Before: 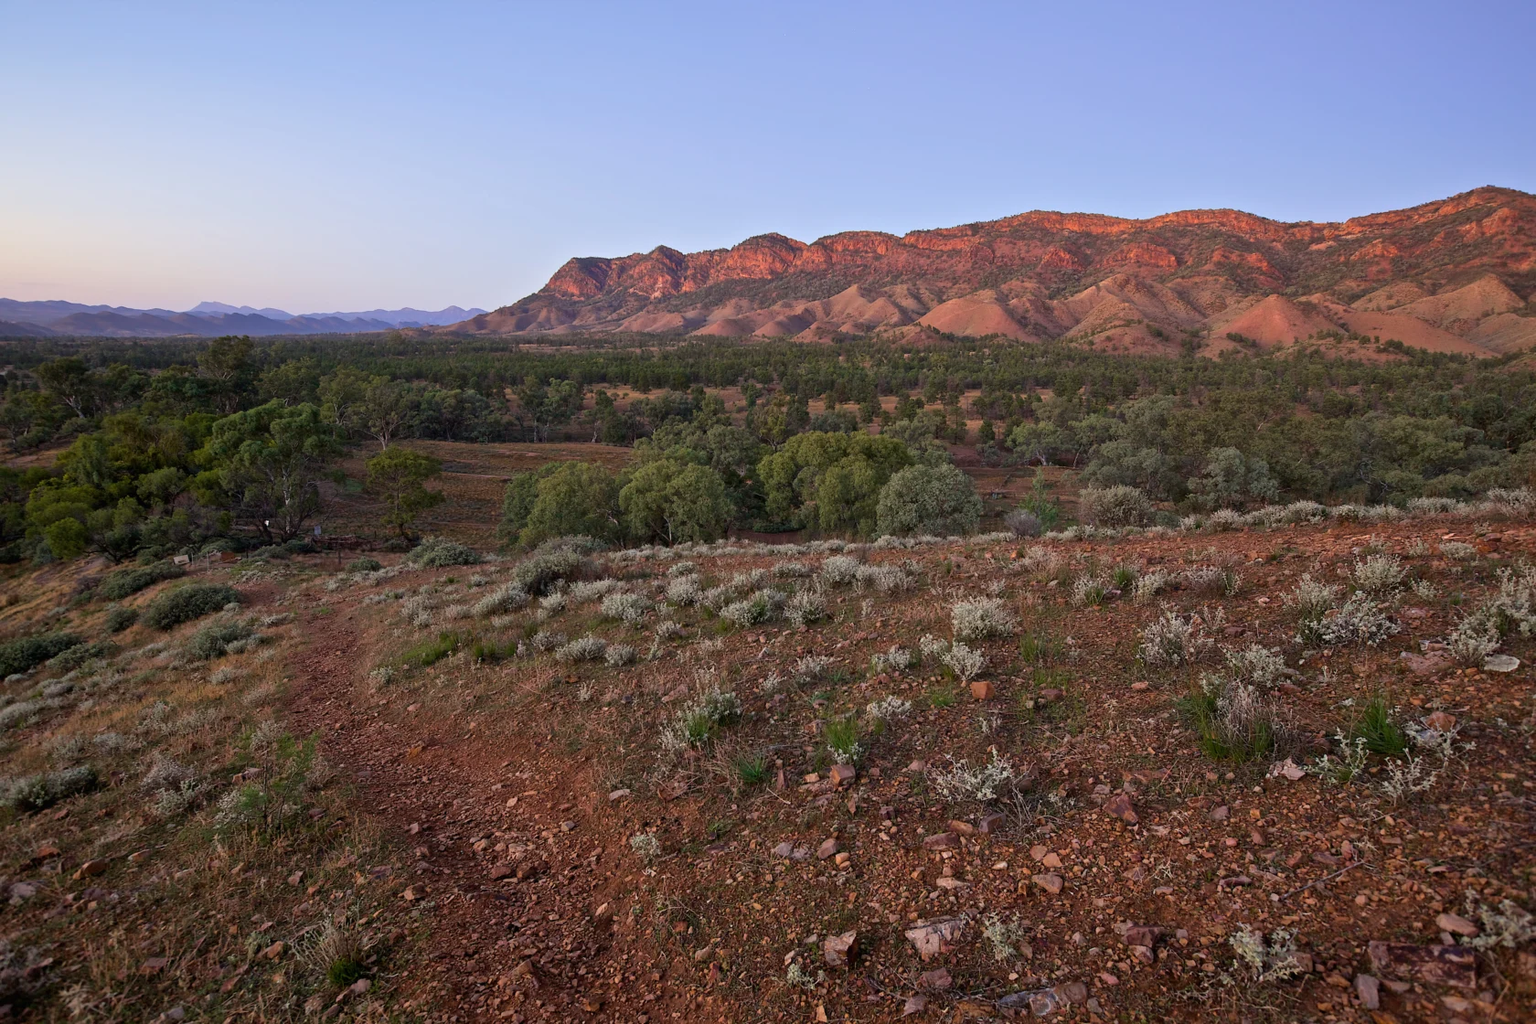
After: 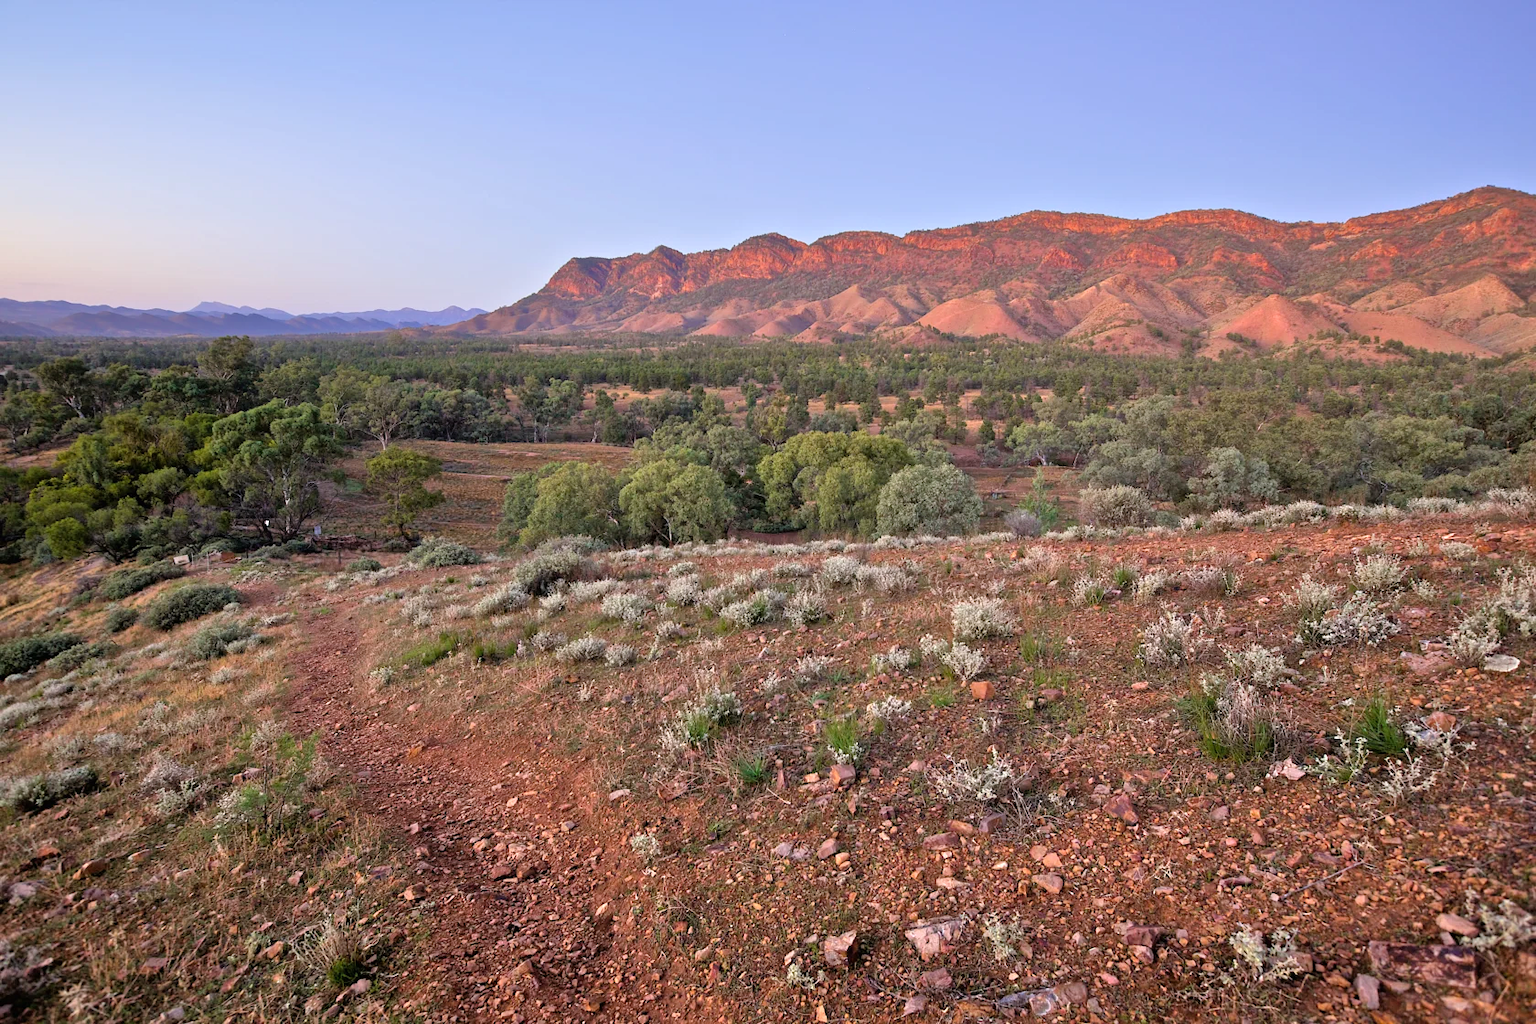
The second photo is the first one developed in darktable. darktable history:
white balance: red 1.004, blue 1.024
tone equalizer: -7 EV 0.15 EV, -6 EV 0.6 EV, -5 EV 1.15 EV, -4 EV 1.33 EV, -3 EV 1.15 EV, -2 EV 0.6 EV, -1 EV 0.15 EV, mask exposure compensation -0.5 EV
